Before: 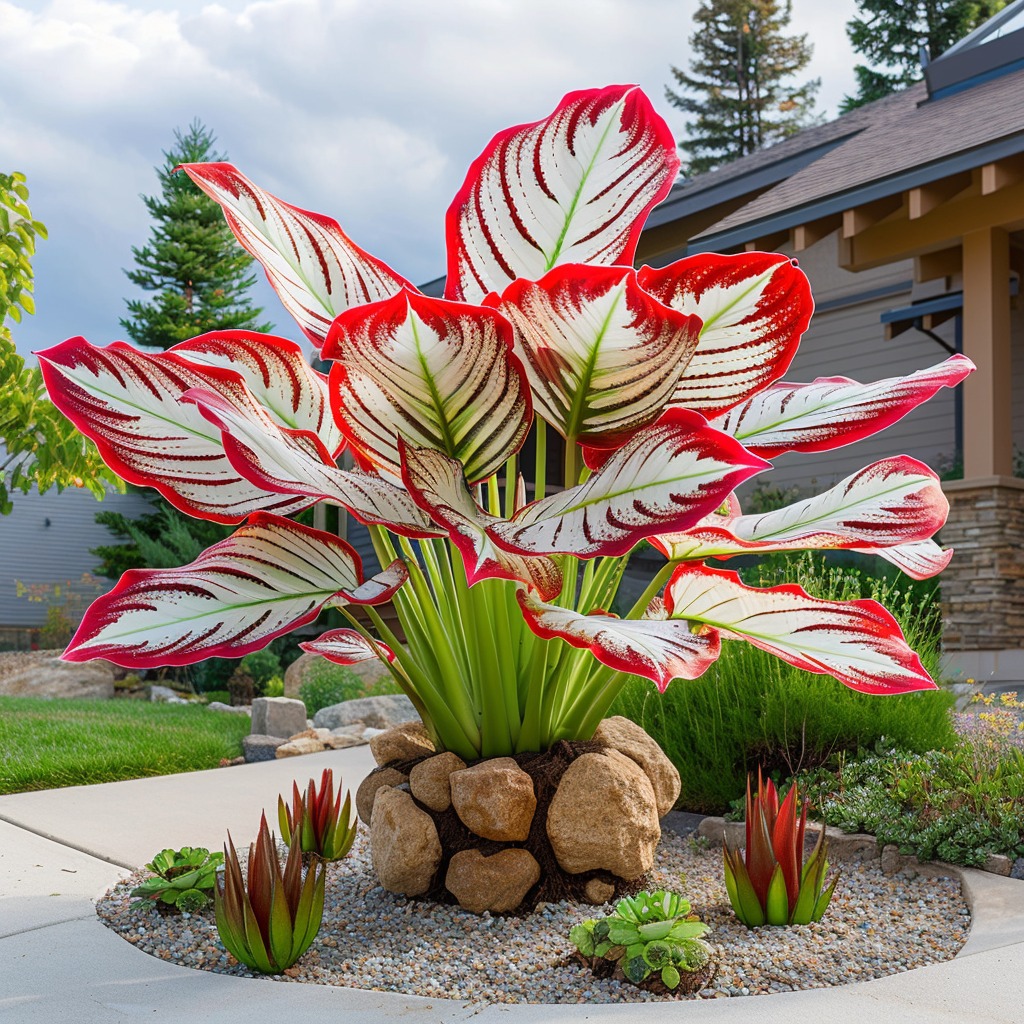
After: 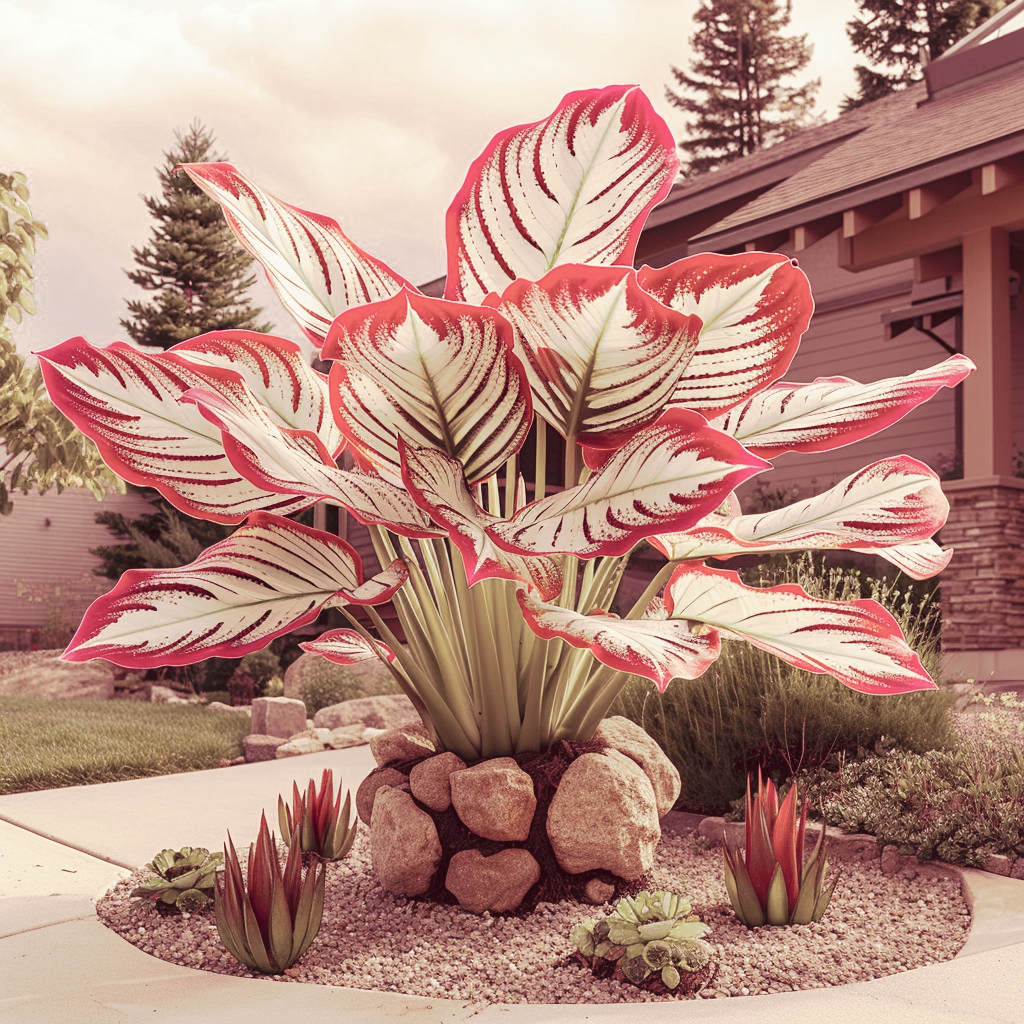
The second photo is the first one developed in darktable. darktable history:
tone curve: curves: ch0 [(0, 0) (0.003, 0.024) (0.011, 0.029) (0.025, 0.044) (0.044, 0.072) (0.069, 0.104) (0.1, 0.131) (0.136, 0.159) (0.177, 0.191) (0.224, 0.245) (0.277, 0.298) (0.335, 0.354) (0.399, 0.428) (0.468, 0.503) (0.543, 0.596) (0.623, 0.684) (0.709, 0.781) (0.801, 0.843) (0.898, 0.946) (1, 1)], preserve colors none
color look up table: target L [93.89, 92.75, 91.23, 83.76, 79.41, 78.52, 71.8, 69.47, 61.57, 51.82, 22.09, 3.943, 200.39, 88.82, 79.69, 68.29, 72.95, 59.35, 66.59, 55.69, 57.39, 54.43, 43.8, 36.33, 30.47, 25.55, 97.54, 76.26, 74.21, 83.47, 90.79, 80.8, 62.77, 91.53, 59.67, 85.07, 79.7, 43.71, 43.02, 43.71, 61, 16.31, 91.99, 94.02, 80.33, 91.02, 72, 35.51, 33.63], target a [-2.923, -4.447, -12.66, -7.278, 2.289, -12.1, -1.019, -13.23, 7.24, 1.045, 7.067, 7.49, 0, -0.318, 11.66, 8.619, 26.61, 15.24, 11.29, 54.82, 45.15, 29.14, 52.3, 43.24, 26.61, 27.87, 0.27, 8.391, 23.81, 11.48, 3.993, 2.435, 55.69, 0.264, 58.47, 7.025, 2.62, 27.2, 41.72, 39.85, 10.46, 28.85, -4.968, 2.12, -1.003, -0.452, 5.643, 14.95, 19.49], target b [7.661, 15.53, 8.13, 31.75, 26.43, 26.74, 15.97, 30.31, 20.25, 24.2, 13.79, 1.961, 0, 31.83, 37.92, 18.82, 23.94, 12.91, 28.8, 18.23, 5.212, 19.84, 16.6, 15.88, 16.38, 7.98, 5.106, 15.33, 7.656, -5.887, -3.233, 15.75, -12.66, -2.936, -38.63, -4.113, 14.19, 2.695, -6.178, -12.29, 12.06, -0.004, 0.644, -0.569, 13.72, -1.501, 10.11, 7.214, 7.27], num patches 49
